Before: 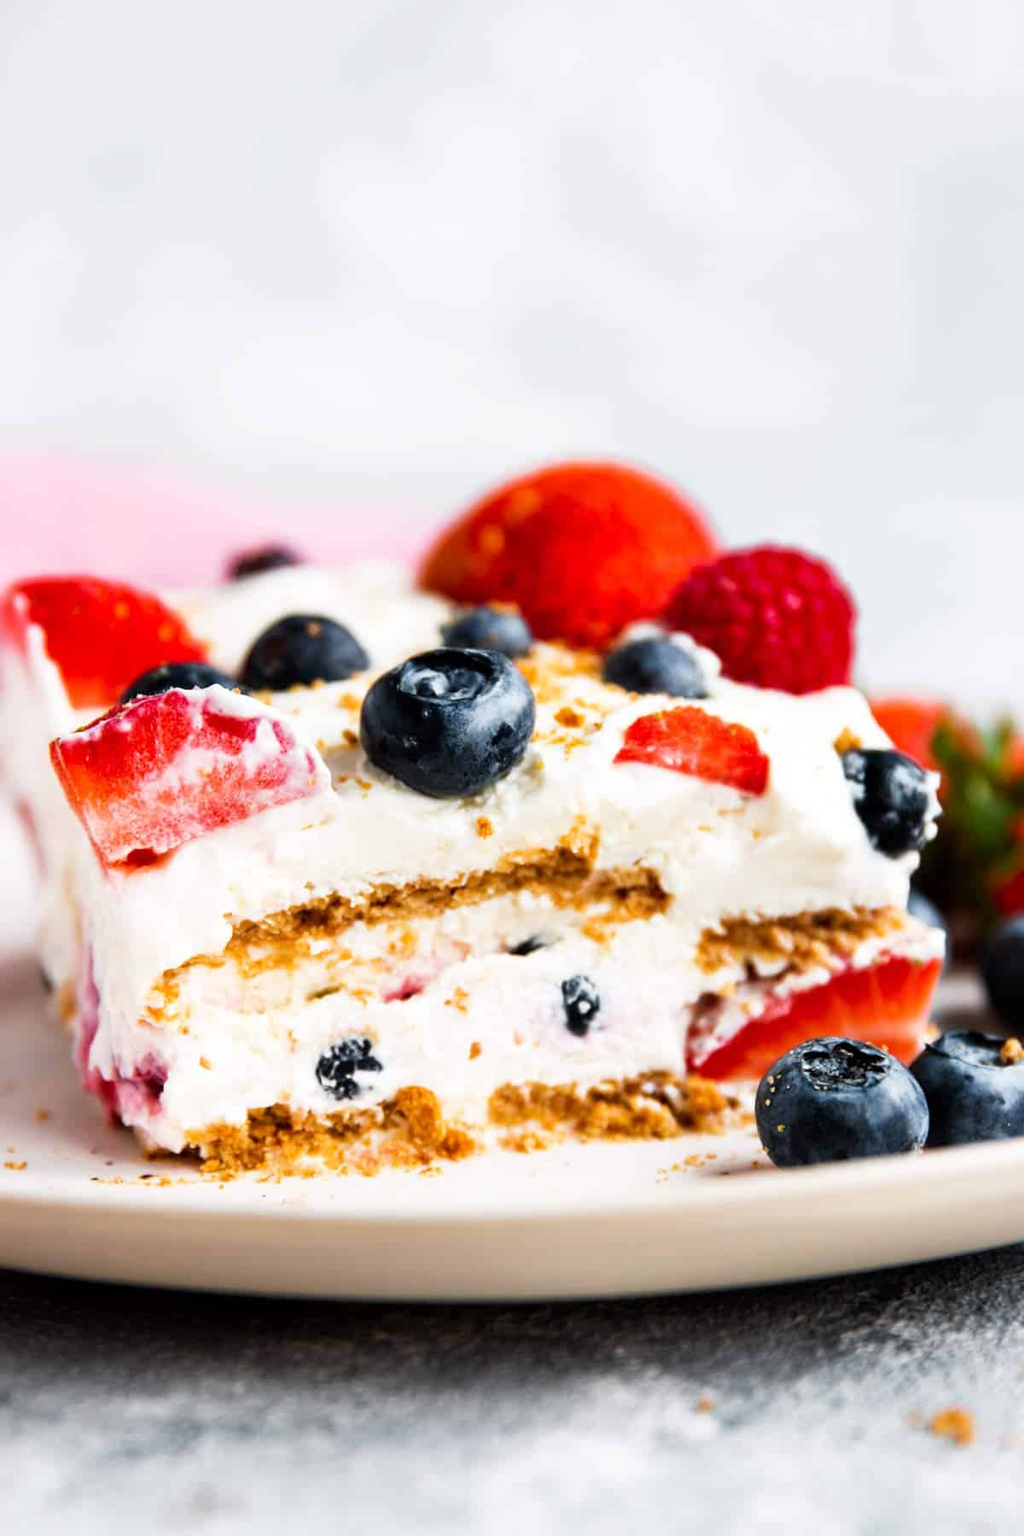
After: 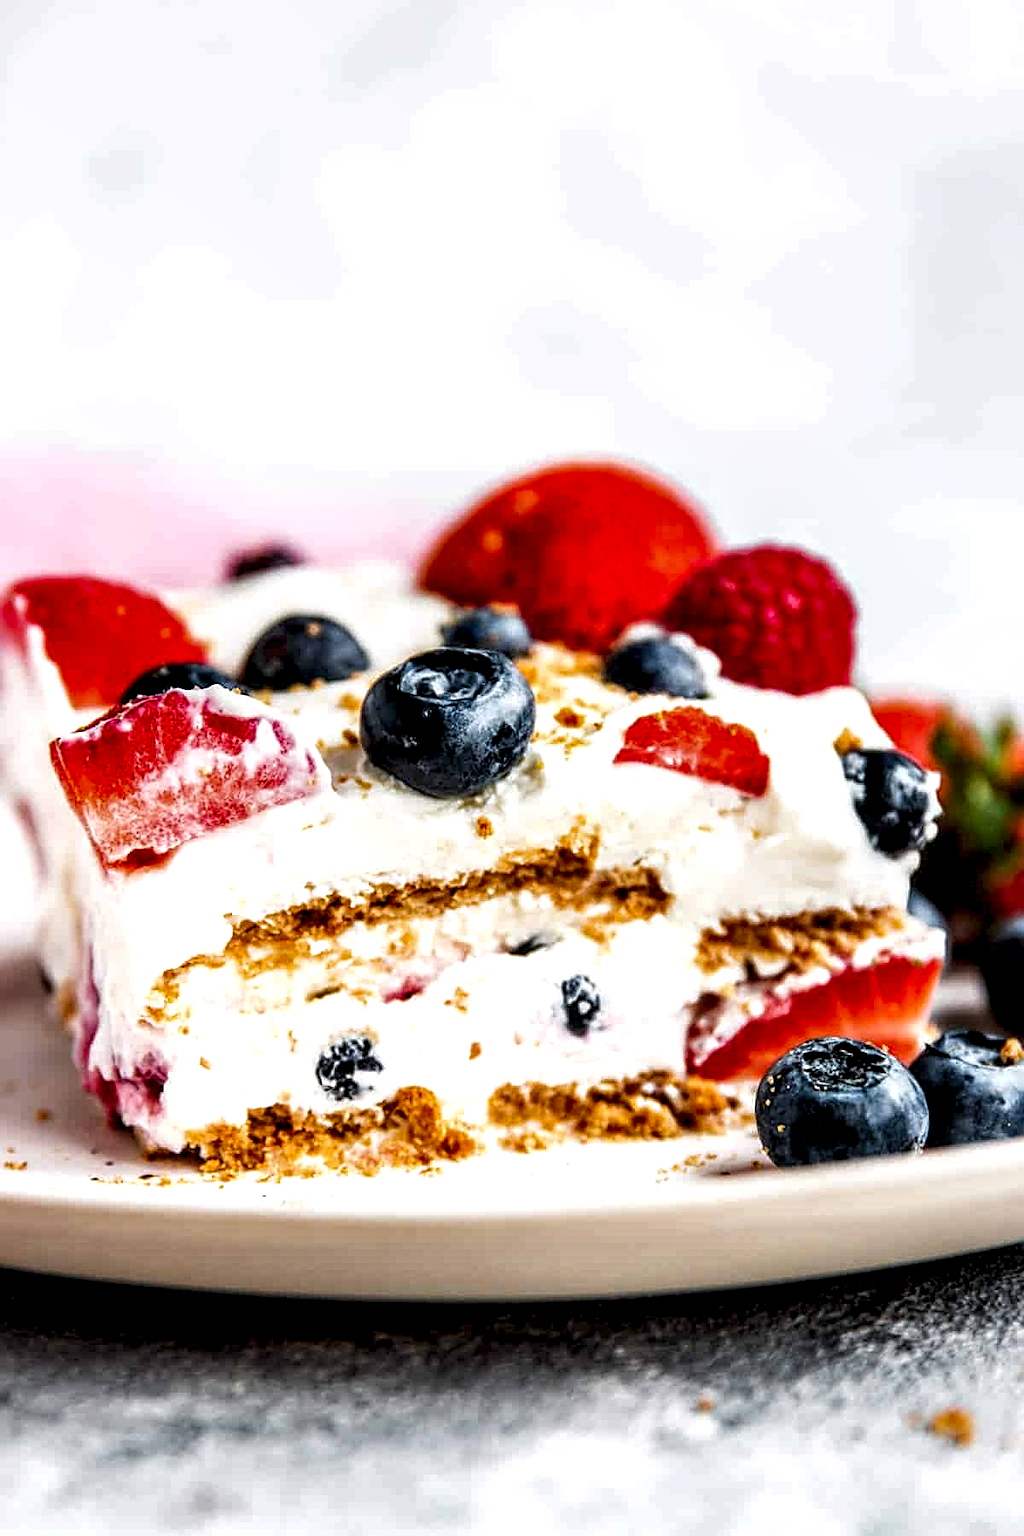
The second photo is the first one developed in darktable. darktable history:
exposure: exposure 0.128 EV, compensate highlight preservation false
local contrast: highlights 16%, detail 186%
sharpen: on, module defaults
